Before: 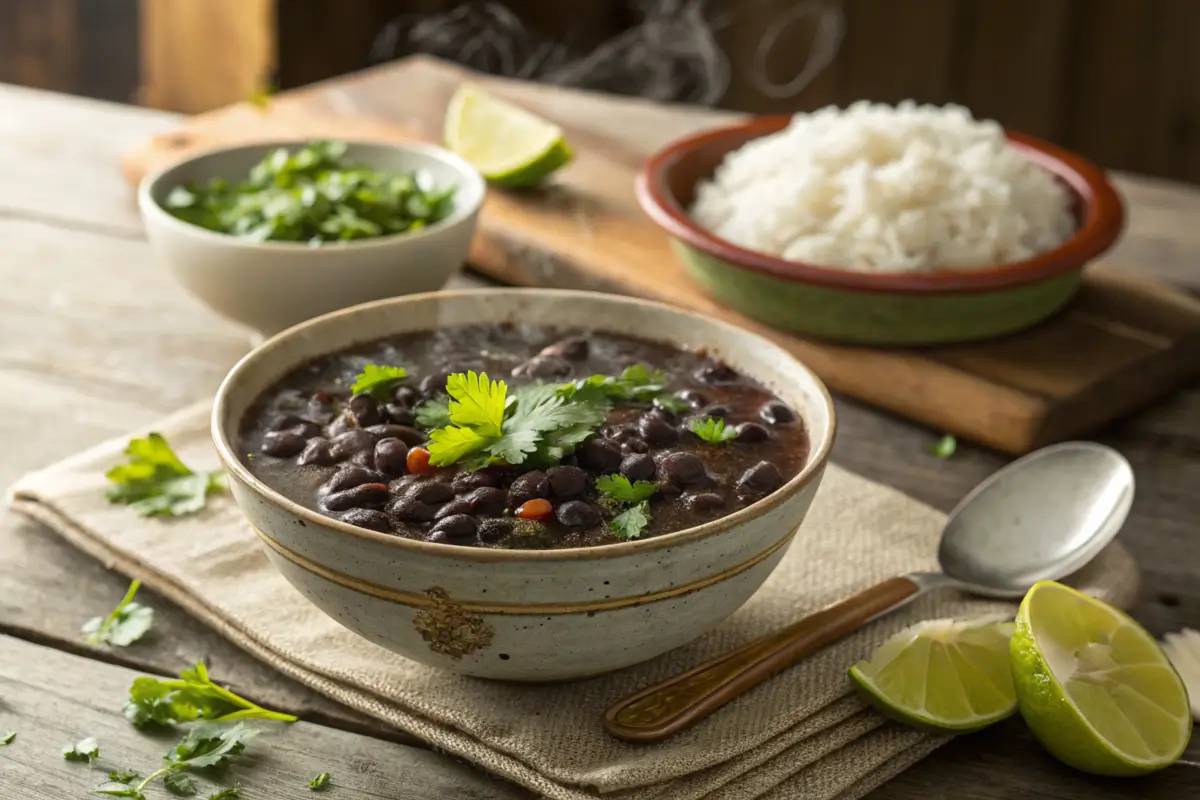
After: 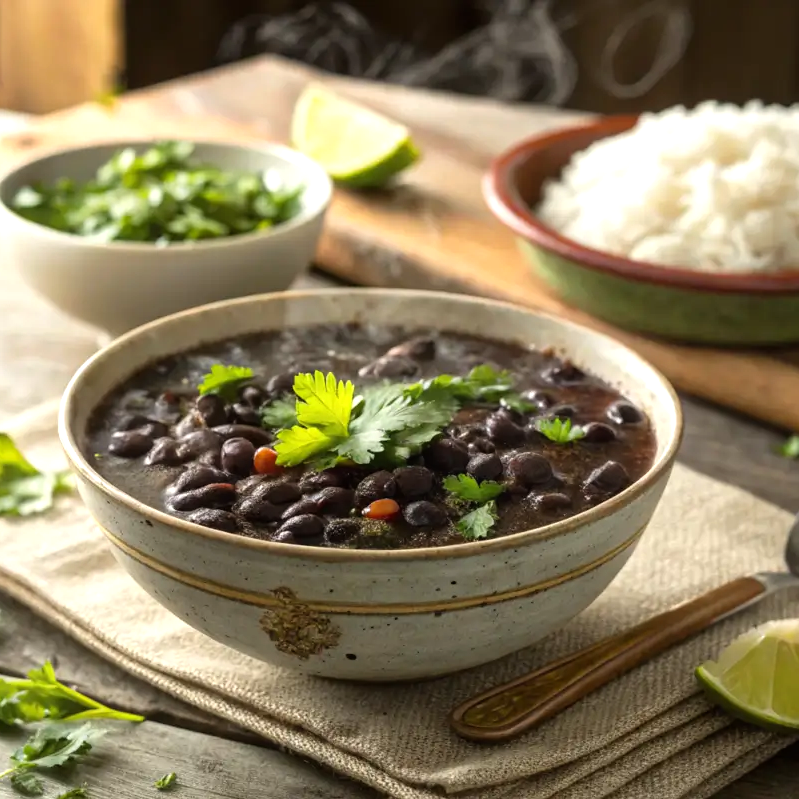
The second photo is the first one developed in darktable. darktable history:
tone equalizer: -8 EV -0.396 EV, -7 EV -0.387 EV, -6 EV -0.318 EV, -5 EV -0.187 EV, -3 EV 0.212 EV, -2 EV 0.304 EV, -1 EV 0.396 EV, +0 EV 0.446 EV
crop and rotate: left 12.79%, right 20.624%
